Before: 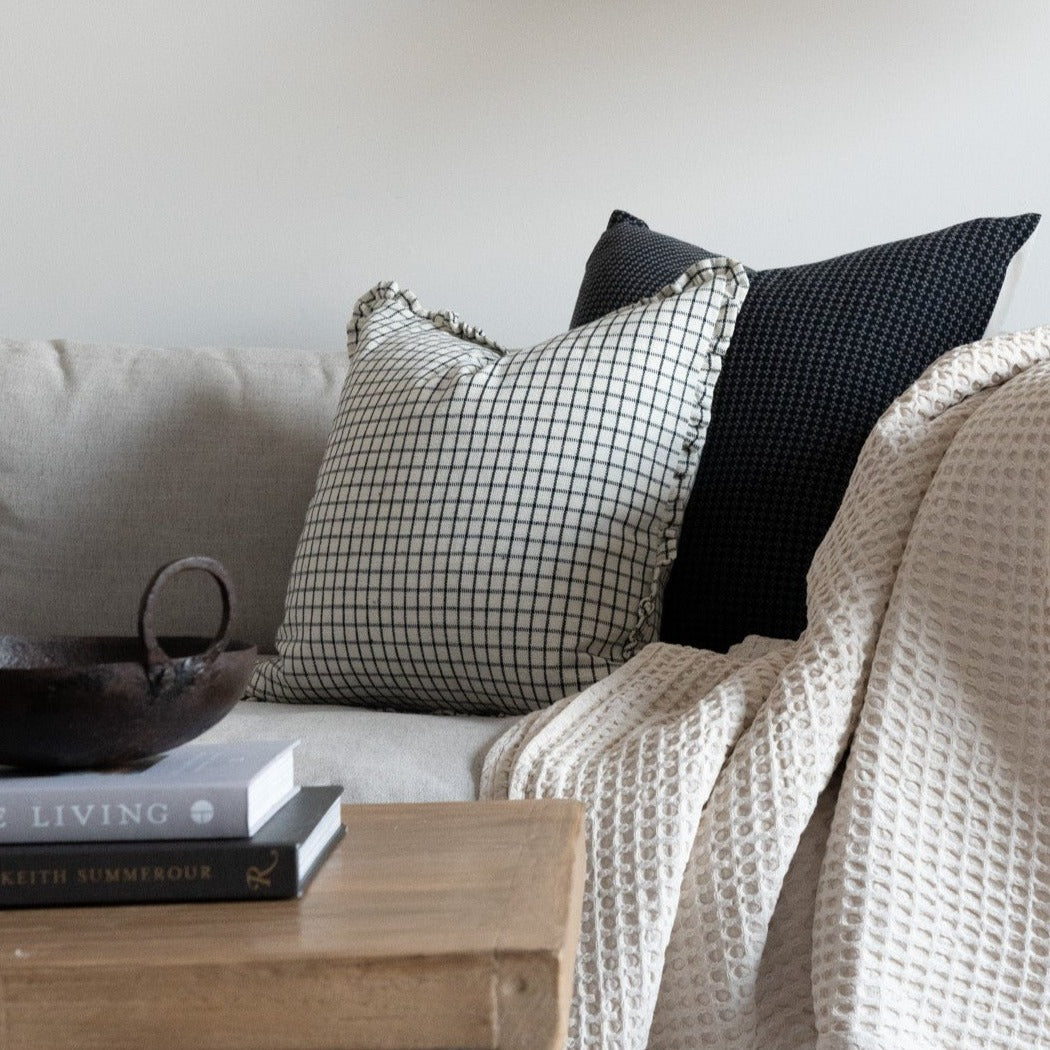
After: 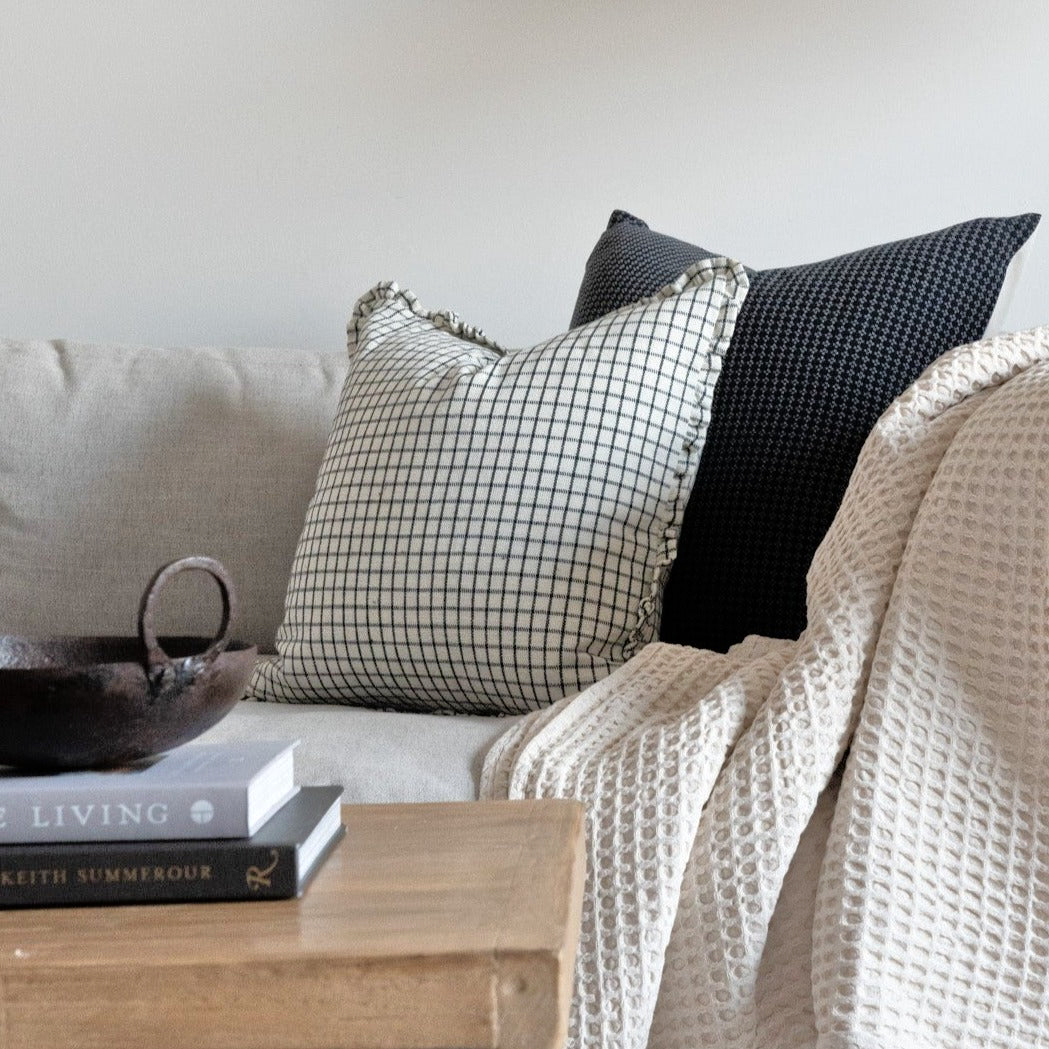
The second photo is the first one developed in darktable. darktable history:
levels: levels [0, 0.51, 1]
tone equalizer: -7 EV 0.15 EV, -6 EV 0.6 EV, -5 EV 1.15 EV, -4 EV 1.33 EV, -3 EV 1.15 EV, -2 EV 0.6 EV, -1 EV 0.15 EV, mask exposure compensation -0.5 EV
